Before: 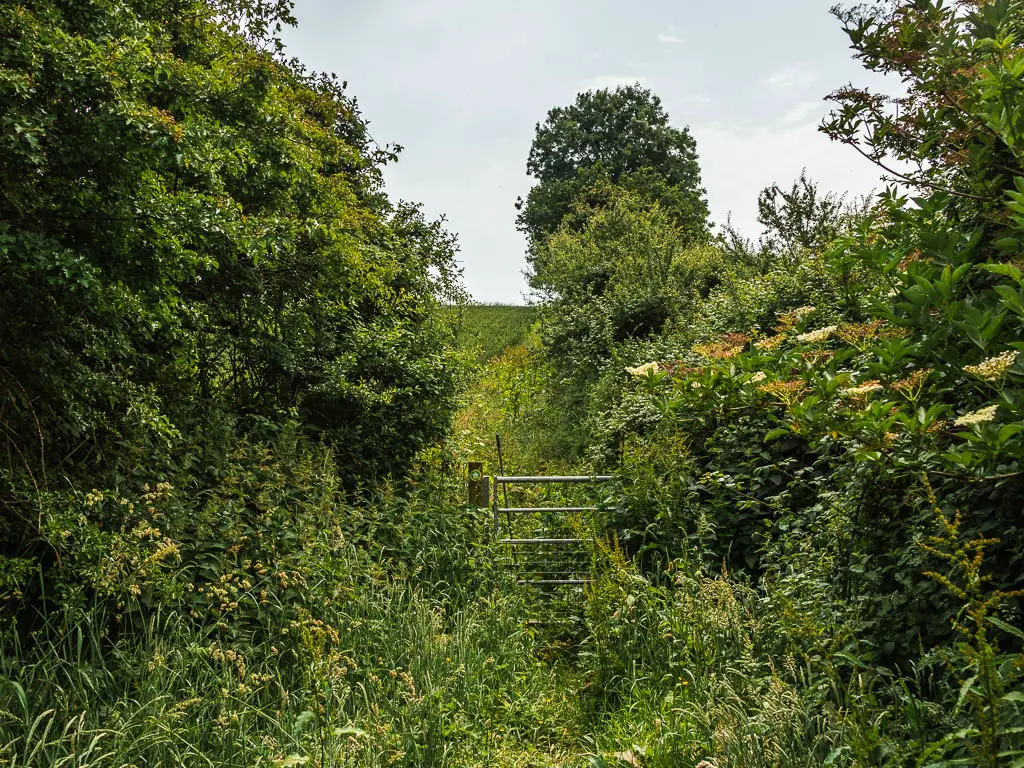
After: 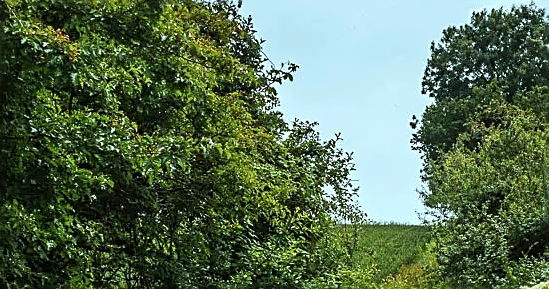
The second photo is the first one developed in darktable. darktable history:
sharpen: on, module defaults
crop: left 10.314%, top 10.555%, right 36.051%, bottom 51.755%
color correction: highlights a* -10.25, highlights b* -10.26
